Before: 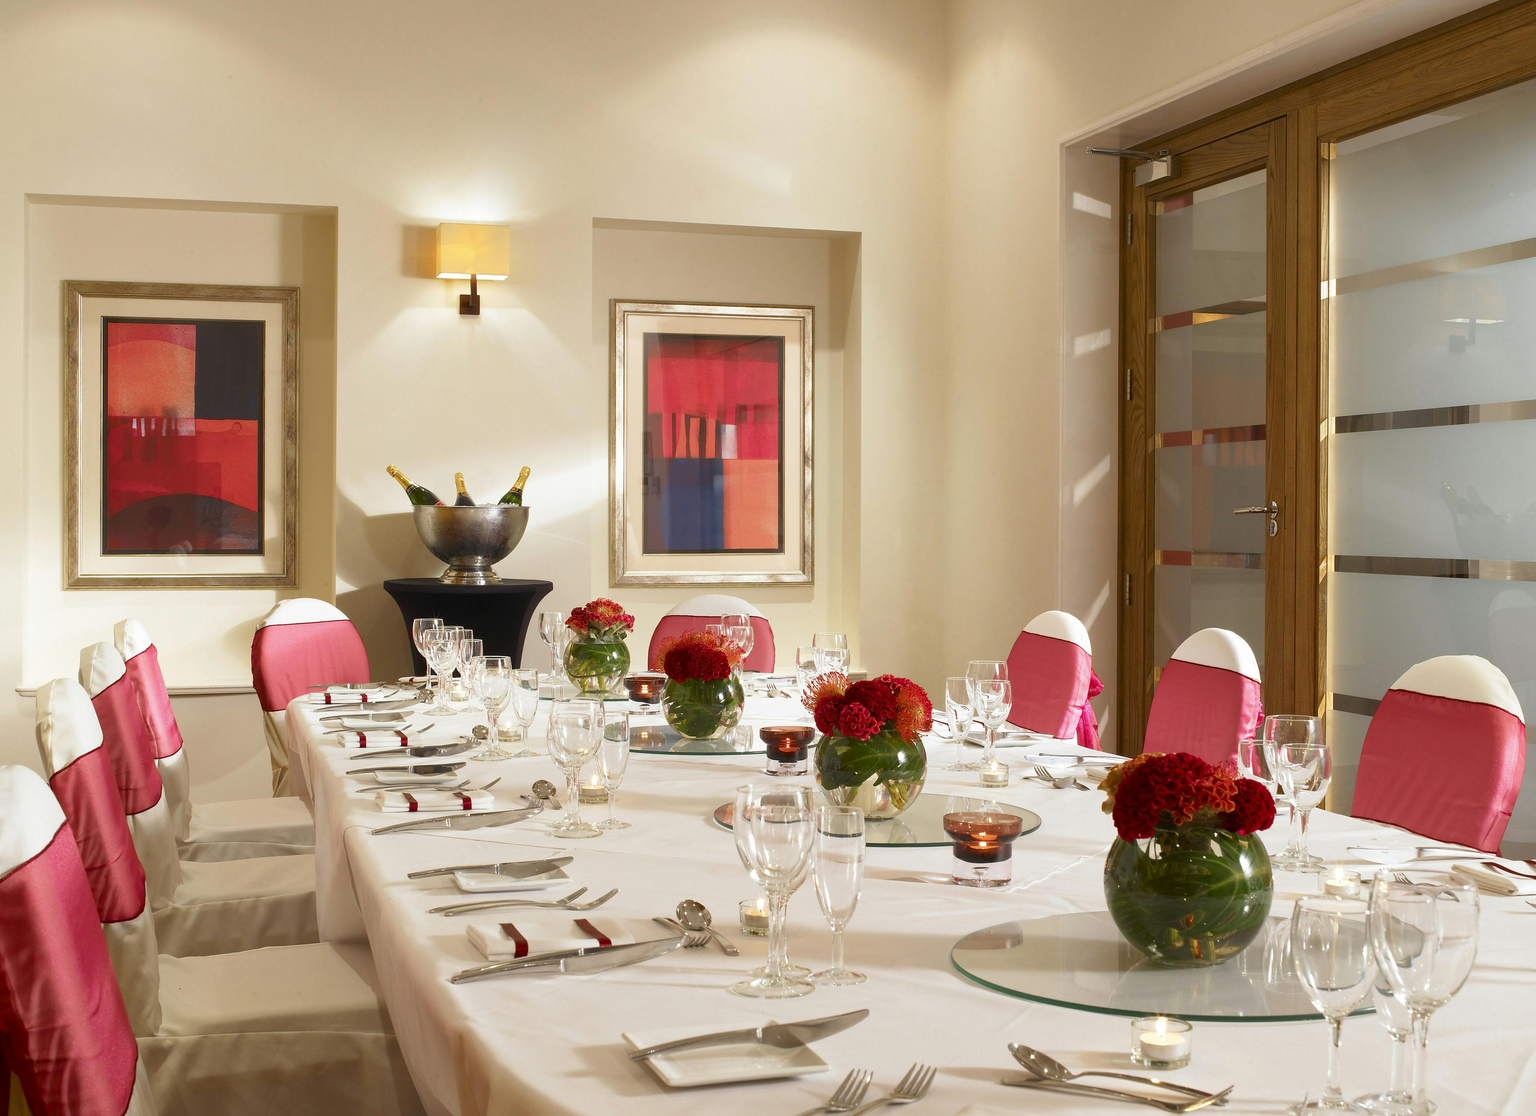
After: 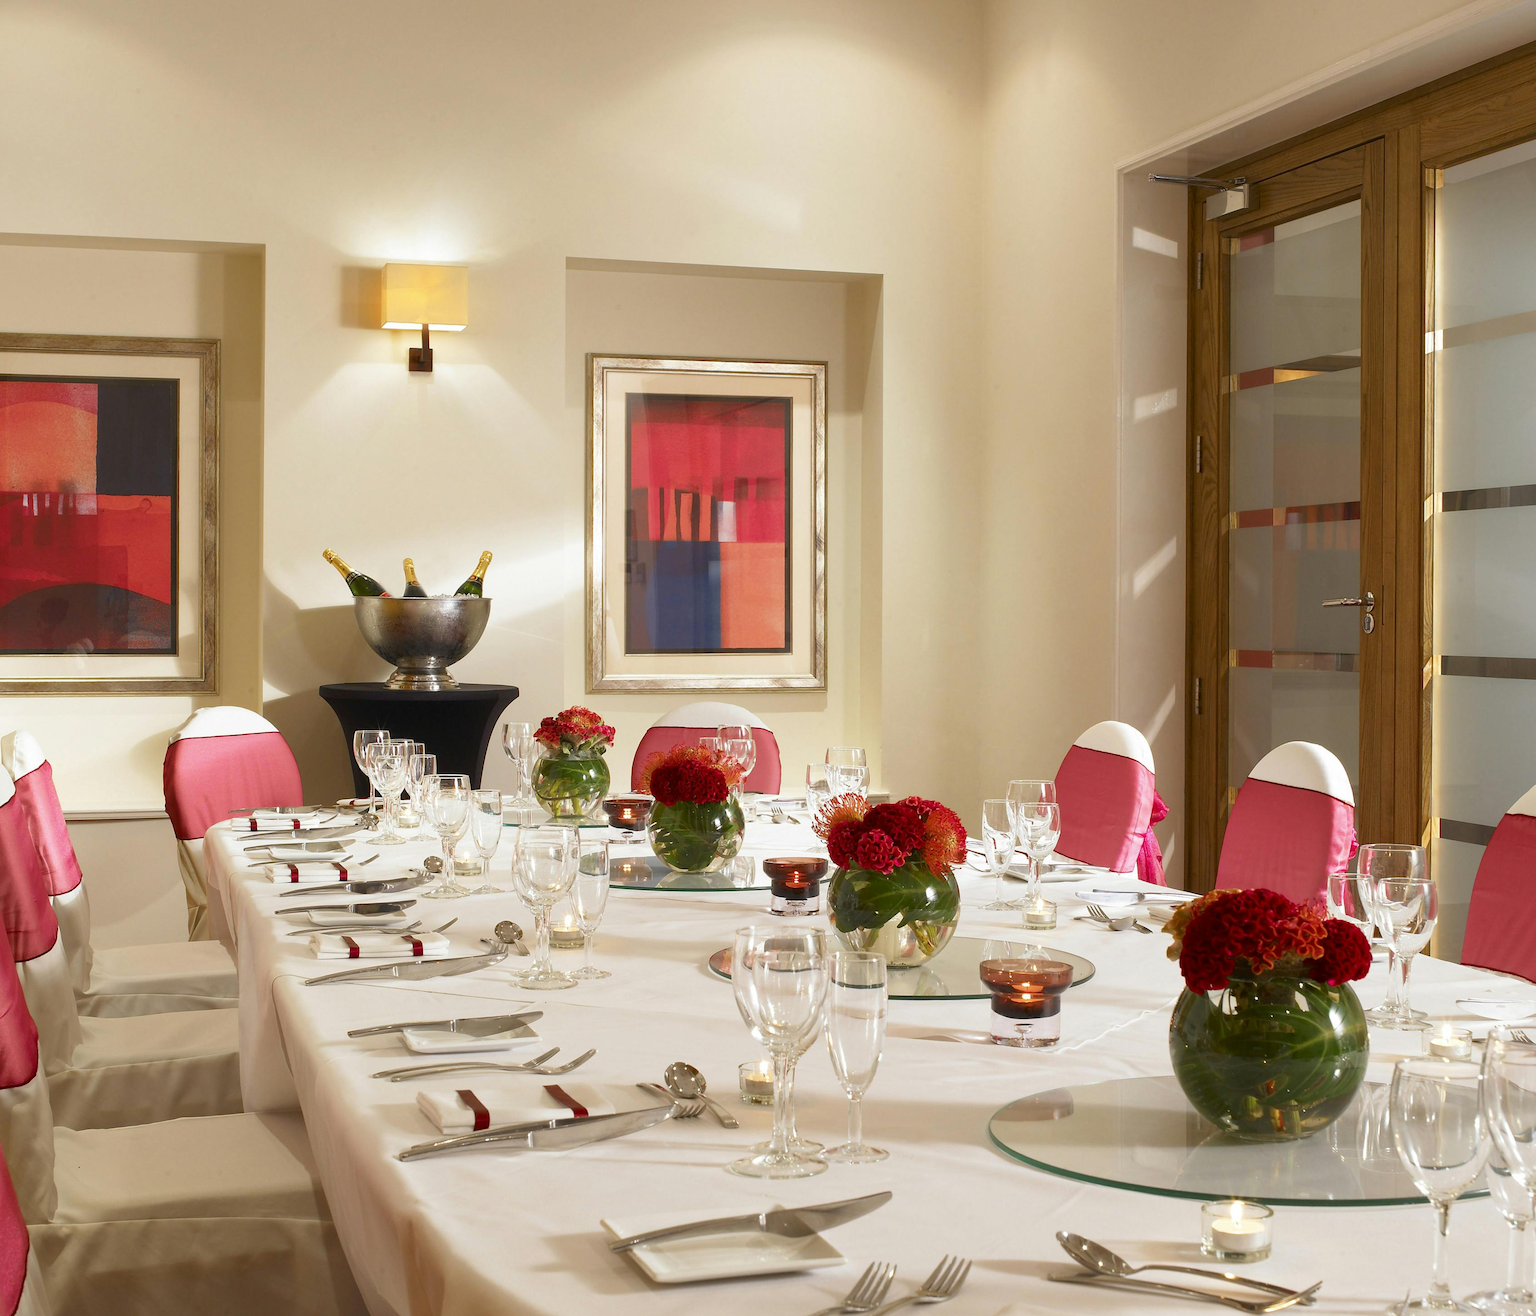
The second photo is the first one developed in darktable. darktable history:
crop: left 7.383%, right 7.854%
